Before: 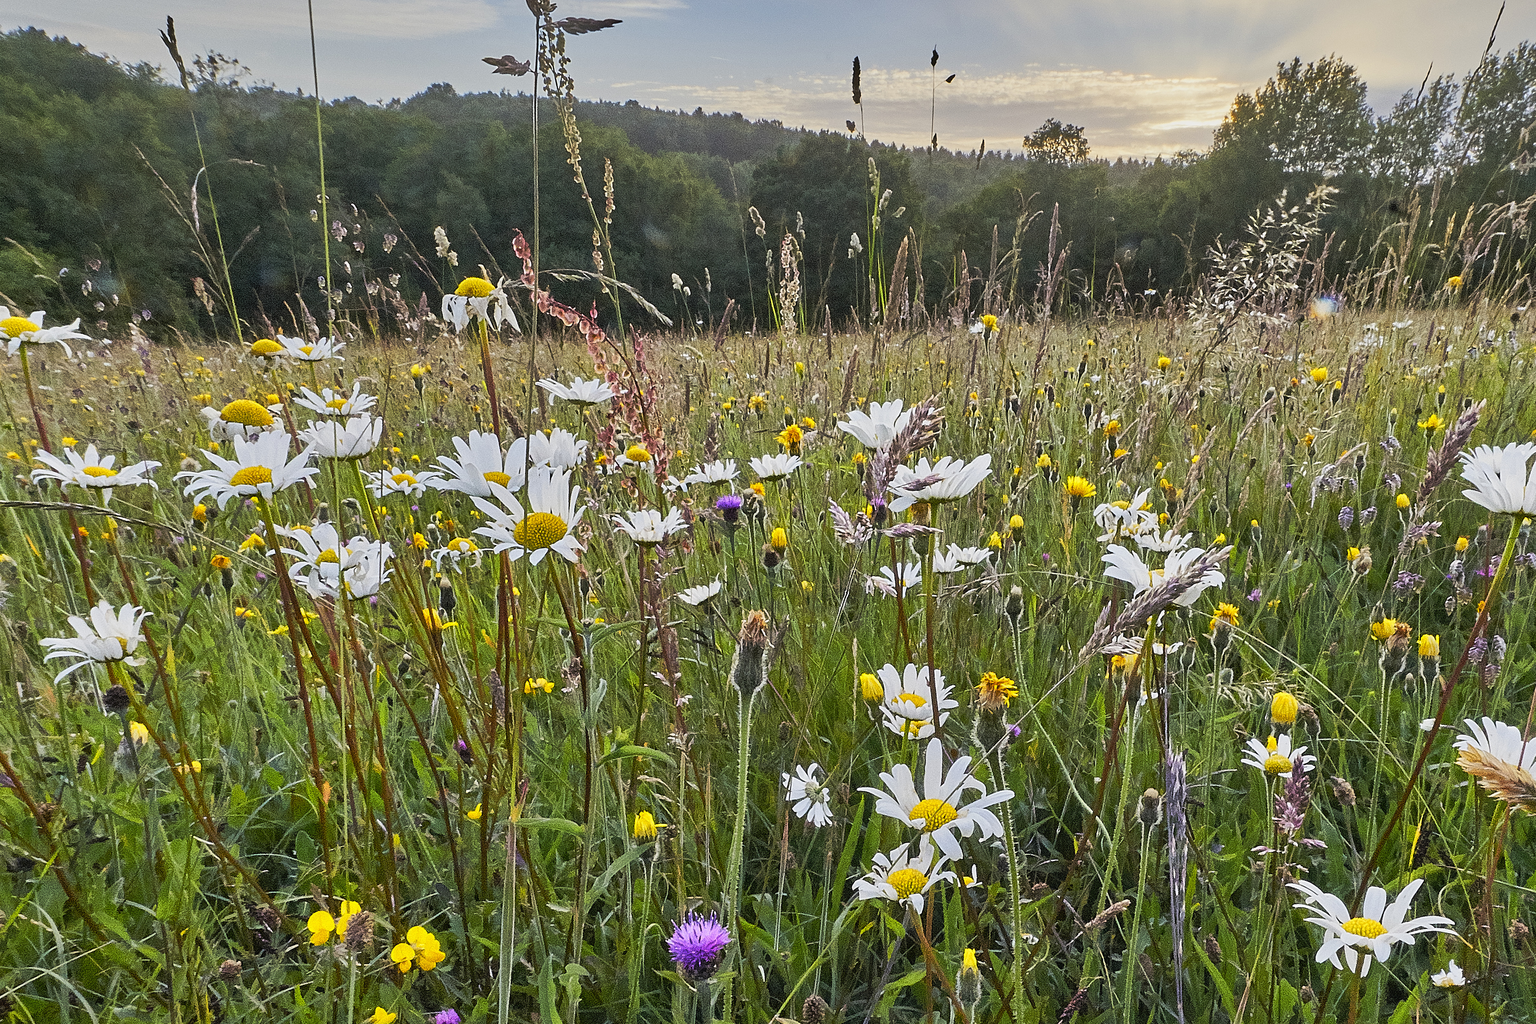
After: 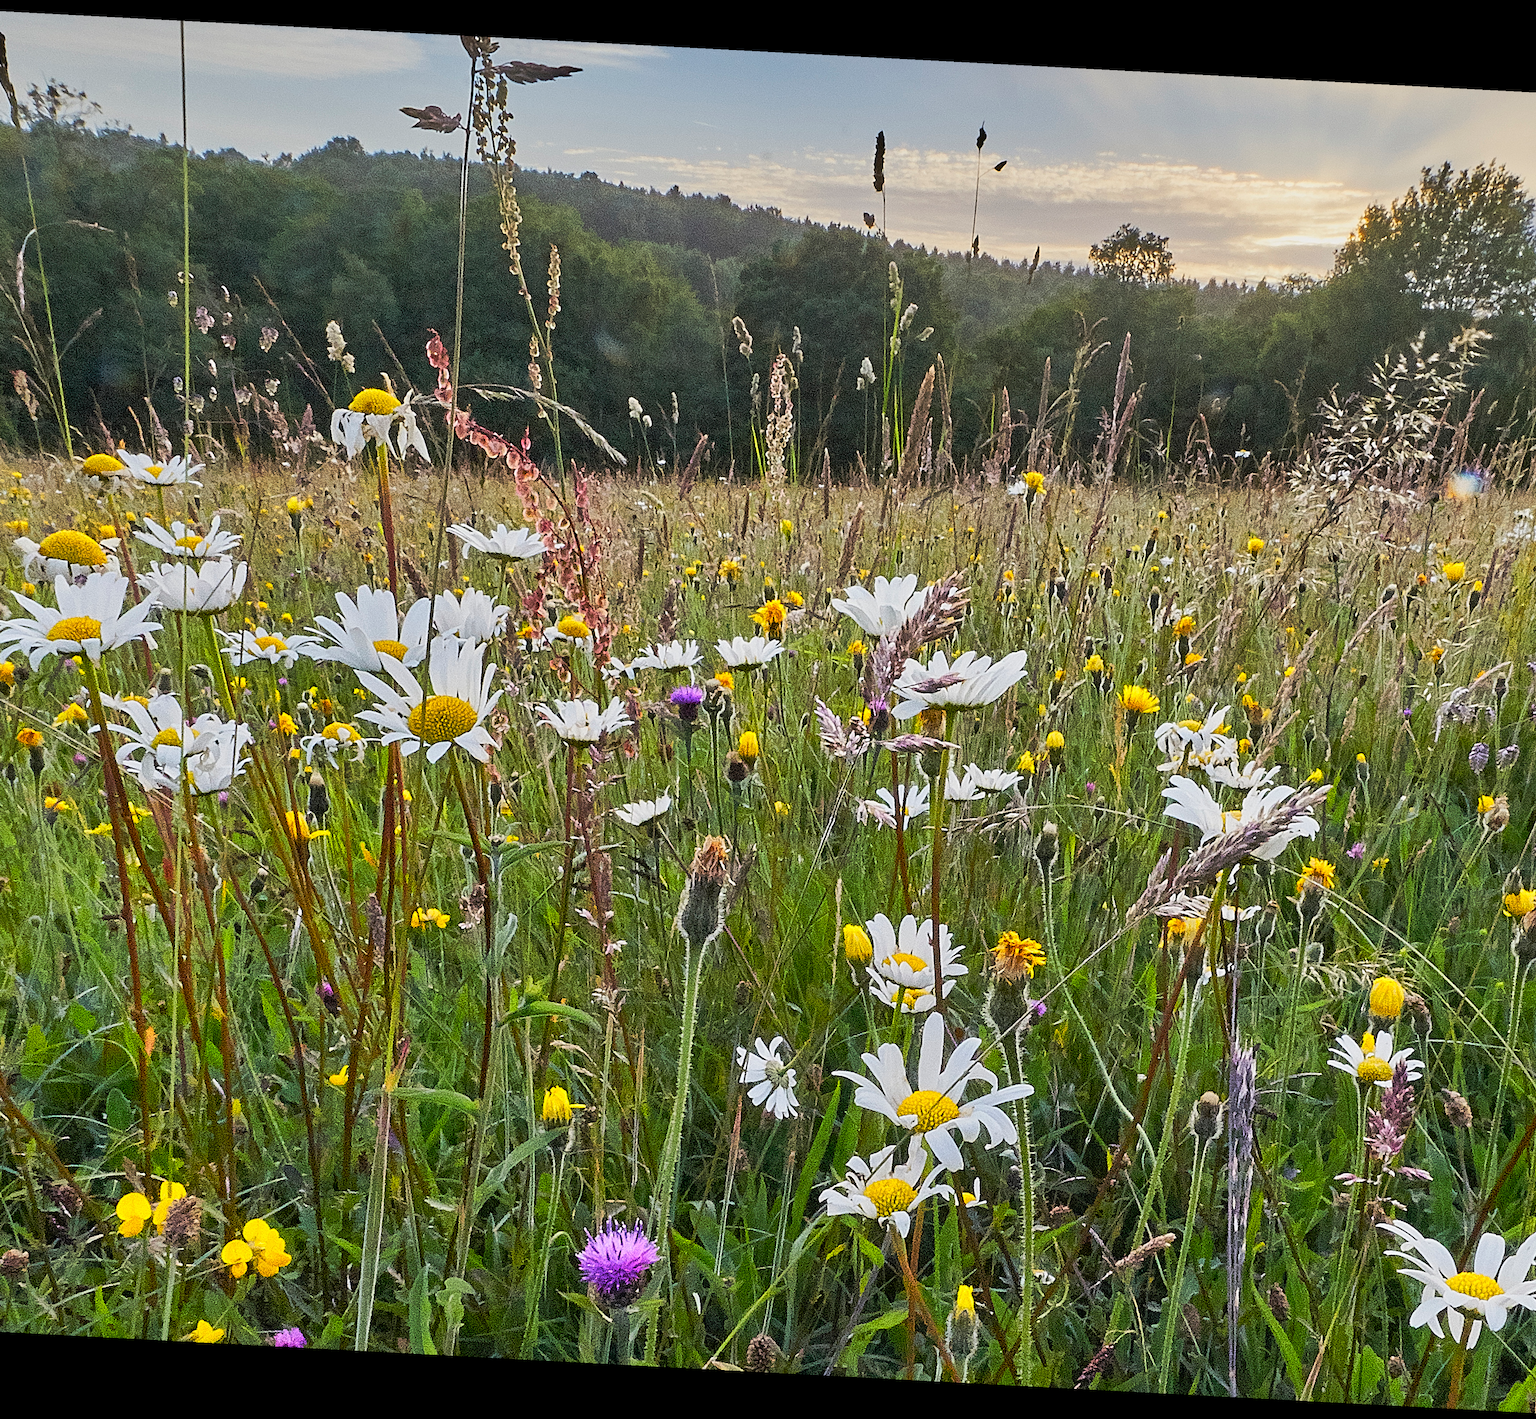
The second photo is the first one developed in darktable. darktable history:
crop and rotate: angle -3.03°, left 14.006%, top 0.016%, right 10.849%, bottom 0.09%
shadows and highlights: radius 331.68, shadows 54.72, highlights -99.43, compress 94.52%, soften with gaussian
